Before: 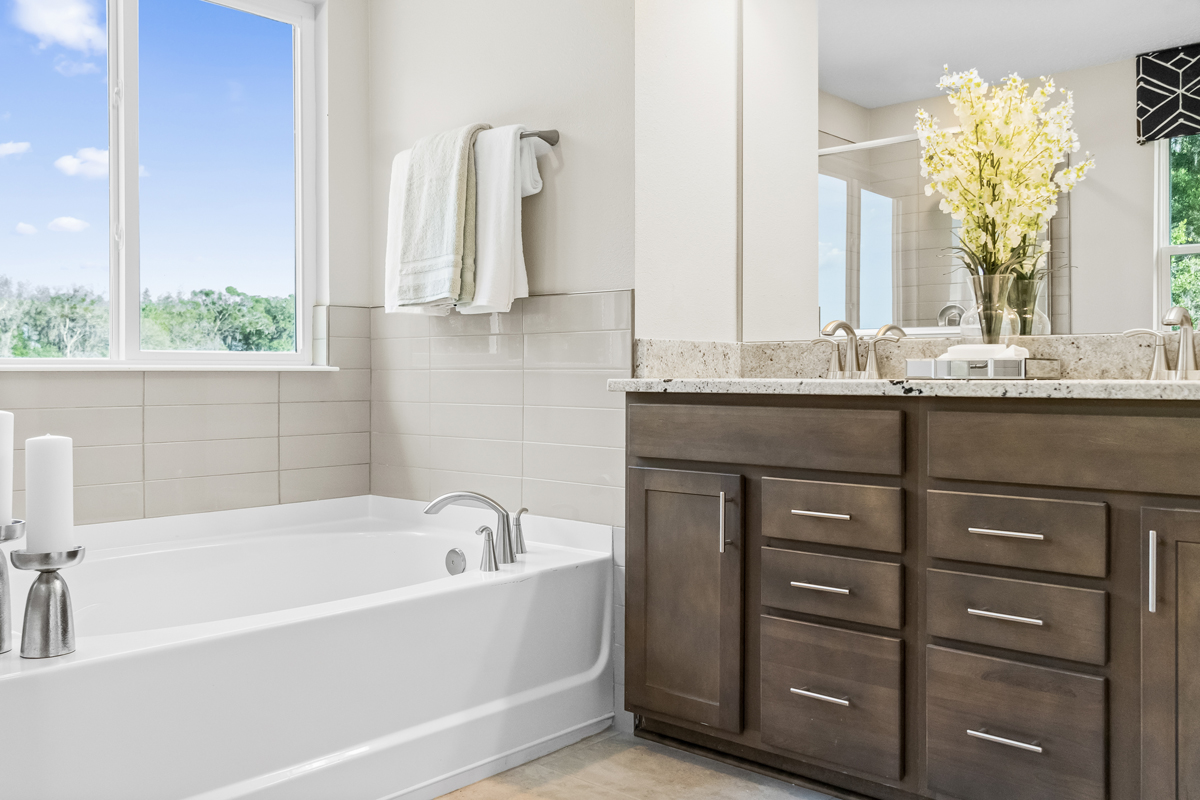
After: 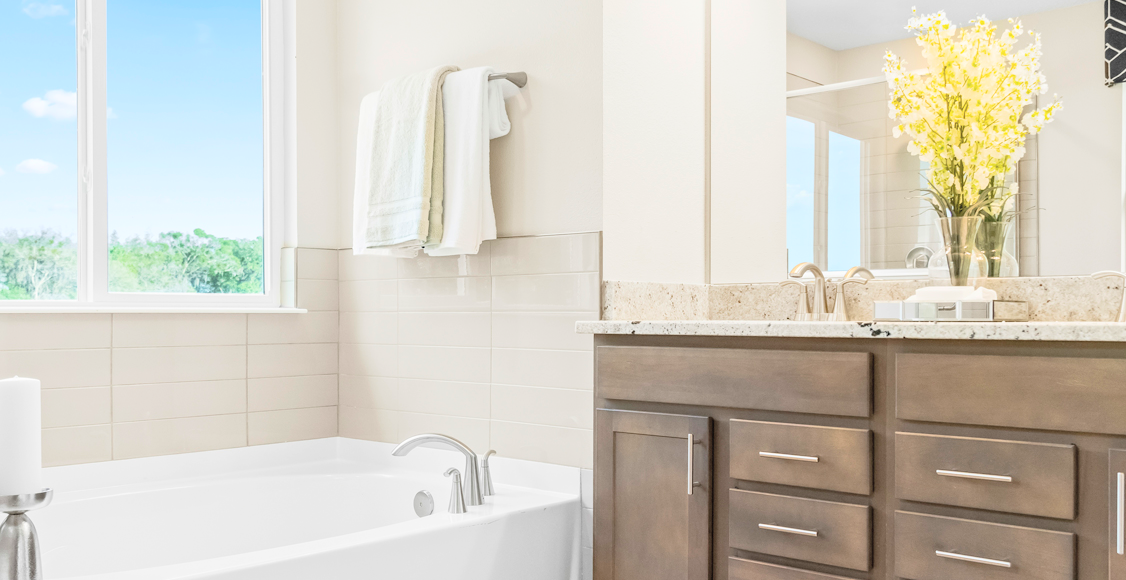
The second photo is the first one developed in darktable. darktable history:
crop: left 2.737%, top 7.287%, right 3.421%, bottom 20.179%
tone equalizer: on, module defaults
global tonemap: drago (0.7, 100)
exposure: black level correction 0, exposure 0.7 EV, compensate highlight preservation false
